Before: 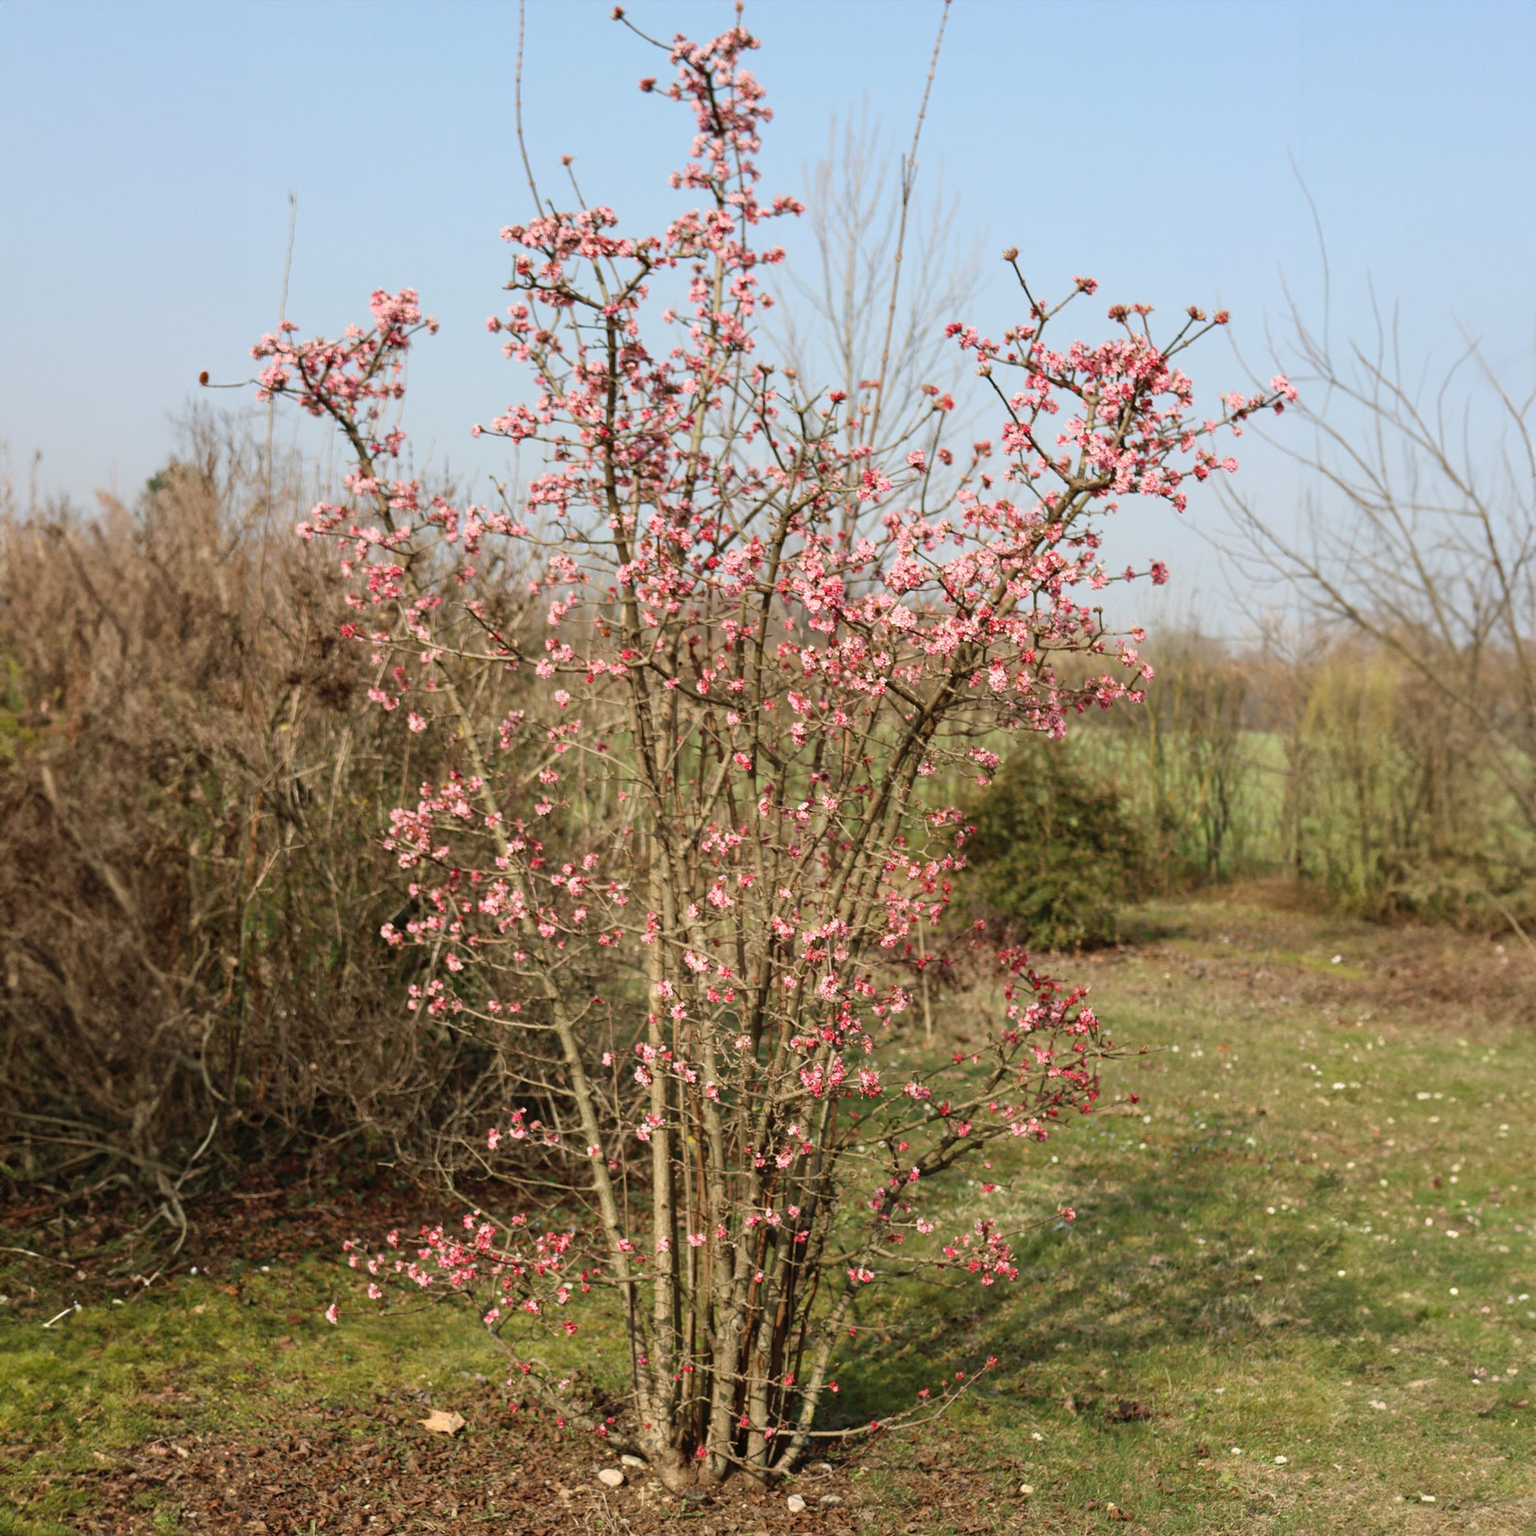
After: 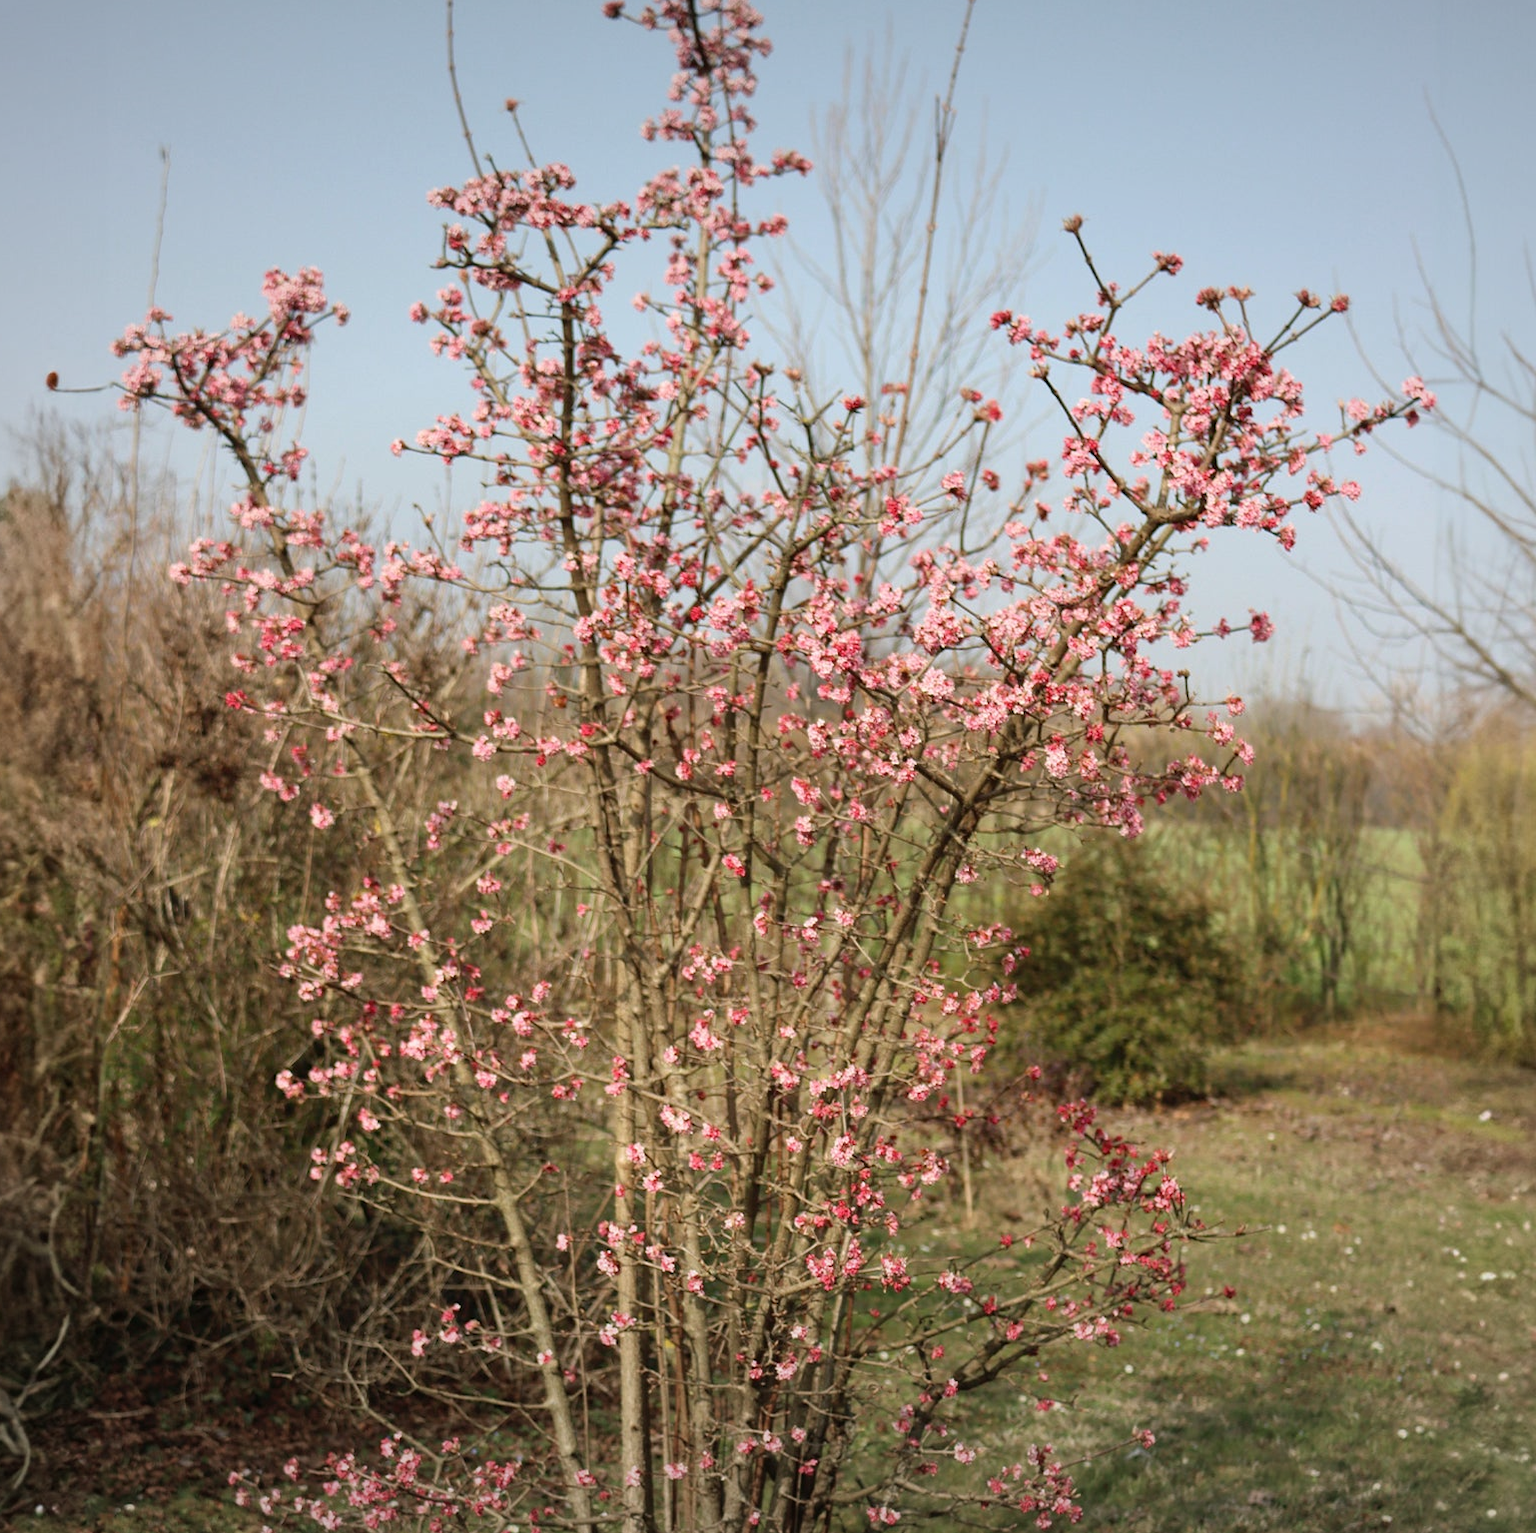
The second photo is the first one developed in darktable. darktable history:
crop and rotate: left 10.588%, top 5.064%, right 10.359%, bottom 16.041%
vignetting: fall-off start 99%, fall-off radius 99.09%, brightness -0.404, saturation -0.302, width/height ratio 1.426, unbound false
